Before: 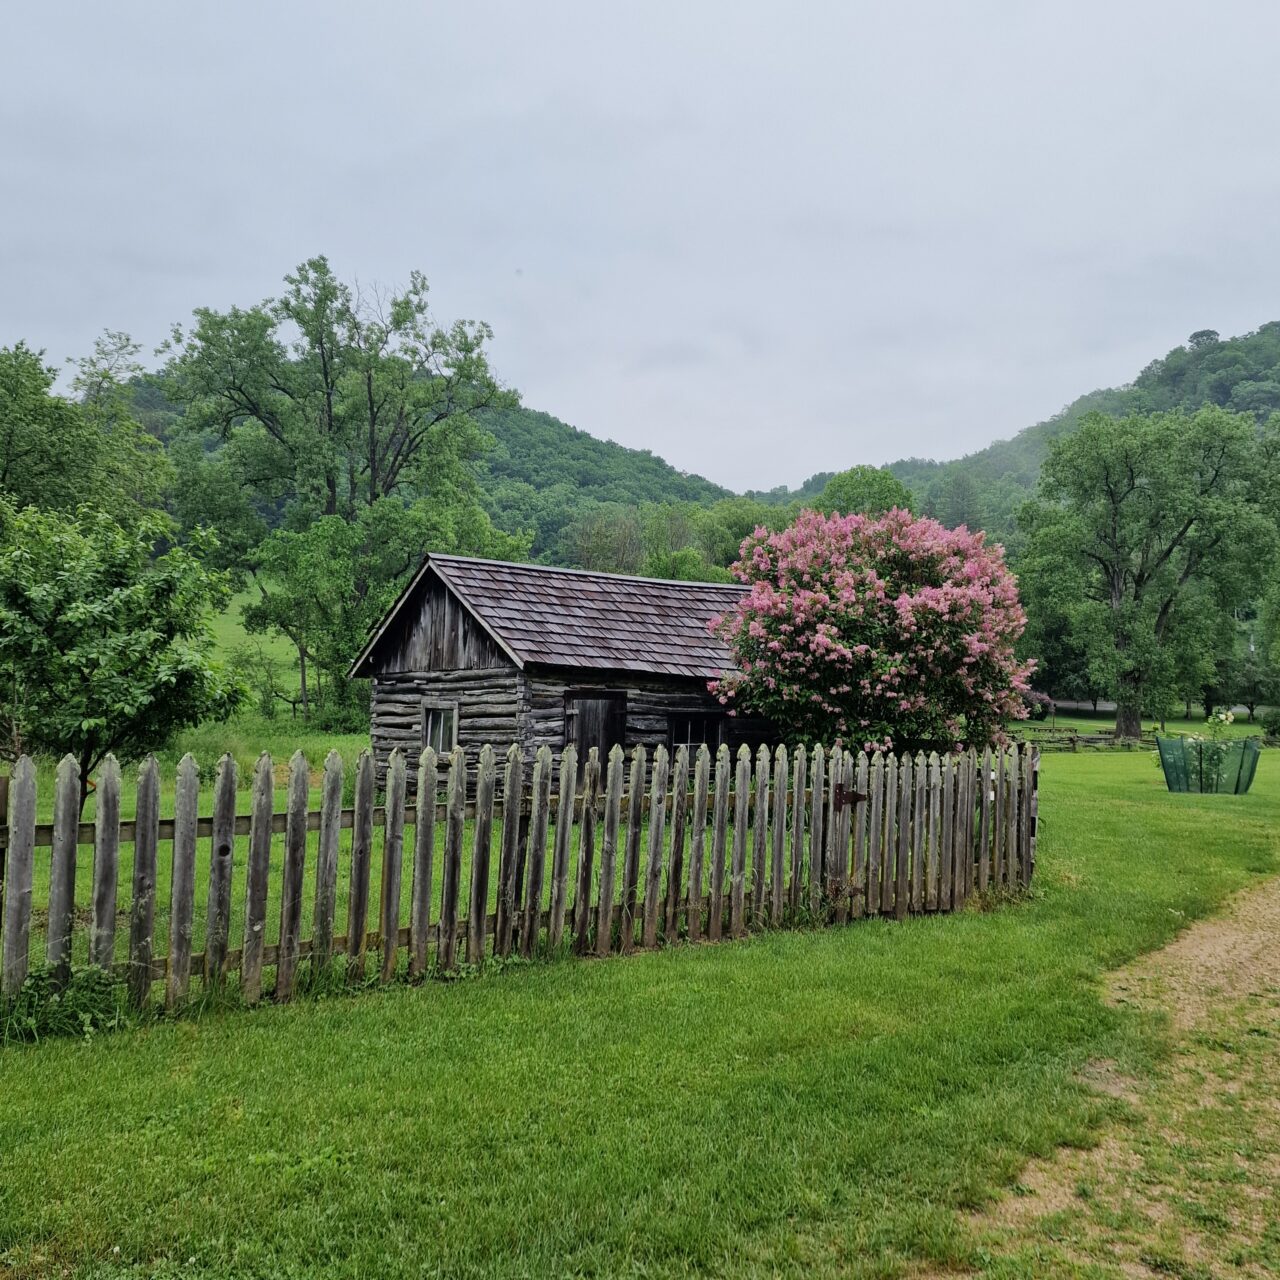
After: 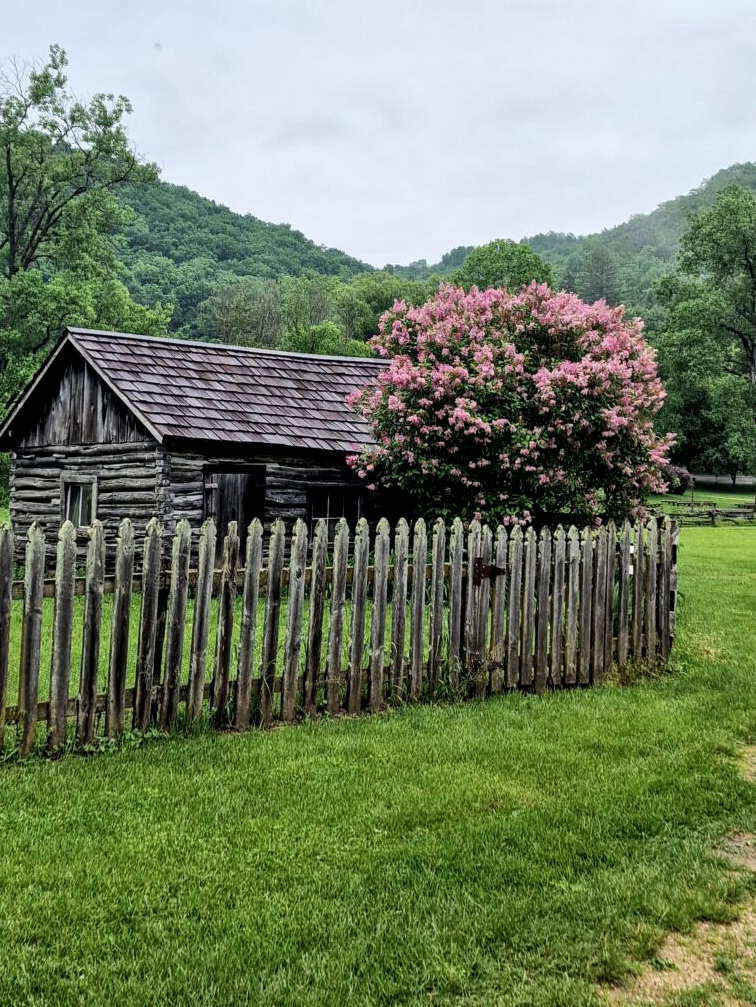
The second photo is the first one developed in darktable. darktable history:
tone equalizer: -8 EV -0.417 EV, -7 EV -0.389 EV, -6 EV -0.333 EV, -5 EV -0.222 EV, -3 EV 0.222 EV, -2 EV 0.333 EV, -1 EV 0.389 EV, +0 EV 0.417 EV, edges refinement/feathering 500, mask exposure compensation -1.57 EV, preserve details no
exposure: black level correction 0.001, compensate highlight preservation false
crop and rotate: left 28.256%, top 17.734%, right 12.656%, bottom 3.573%
local contrast: detail 130%
